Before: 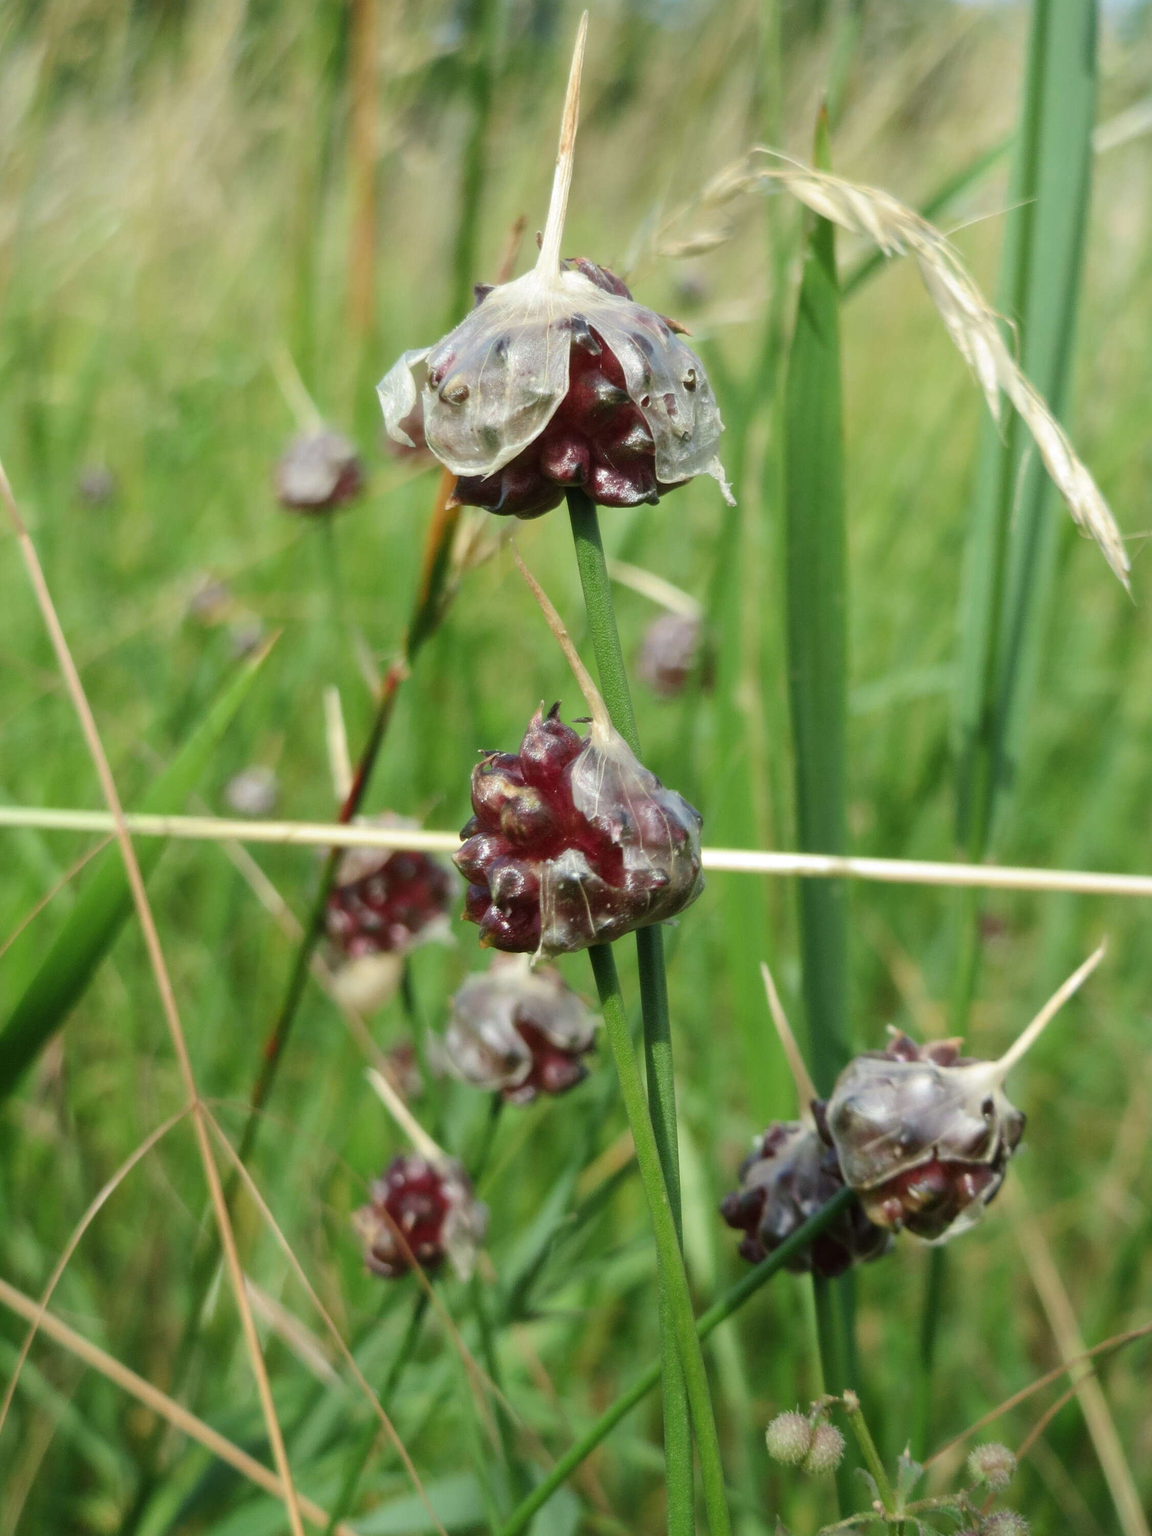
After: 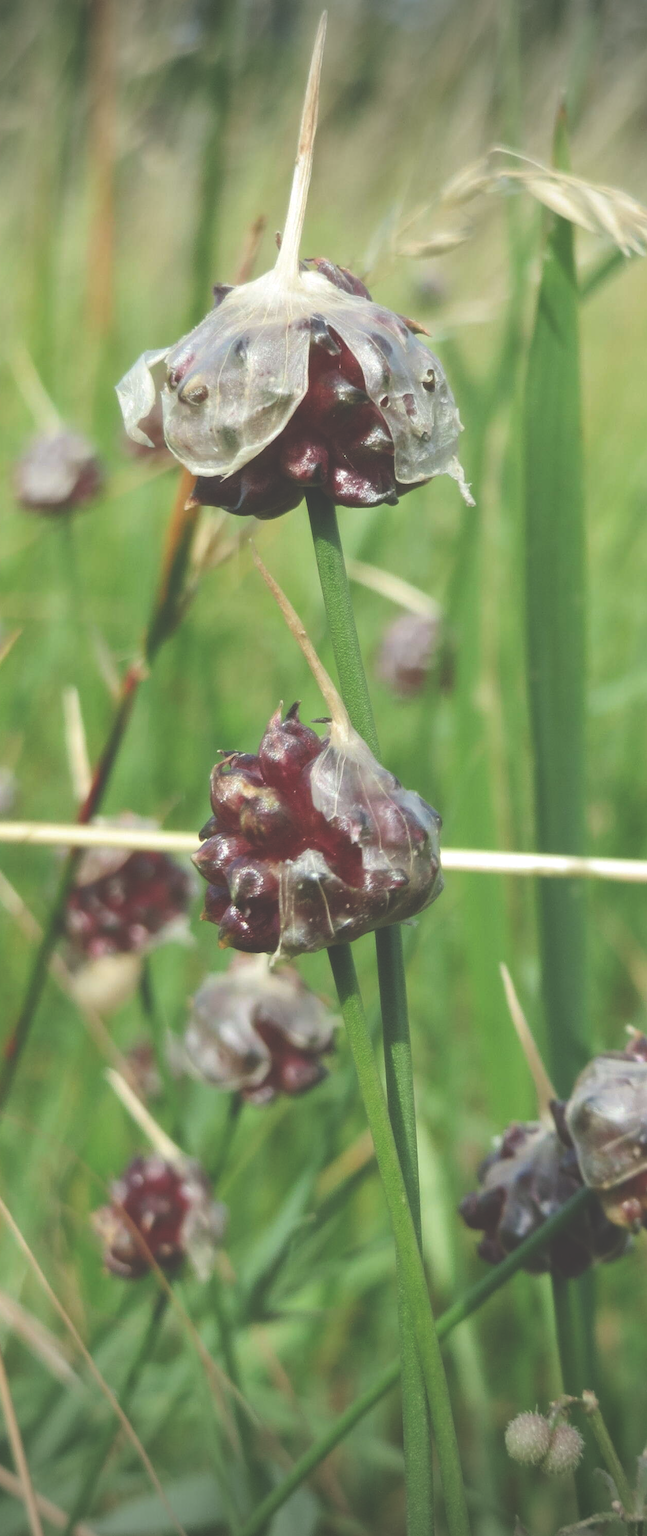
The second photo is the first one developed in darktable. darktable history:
crop and rotate: left 22.697%, right 21.086%
exposure: black level correction -0.042, exposure 0.065 EV, compensate highlight preservation false
vignetting: fall-off start 88.7%, fall-off radius 44.5%, width/height ratio 1.166, unbound false
